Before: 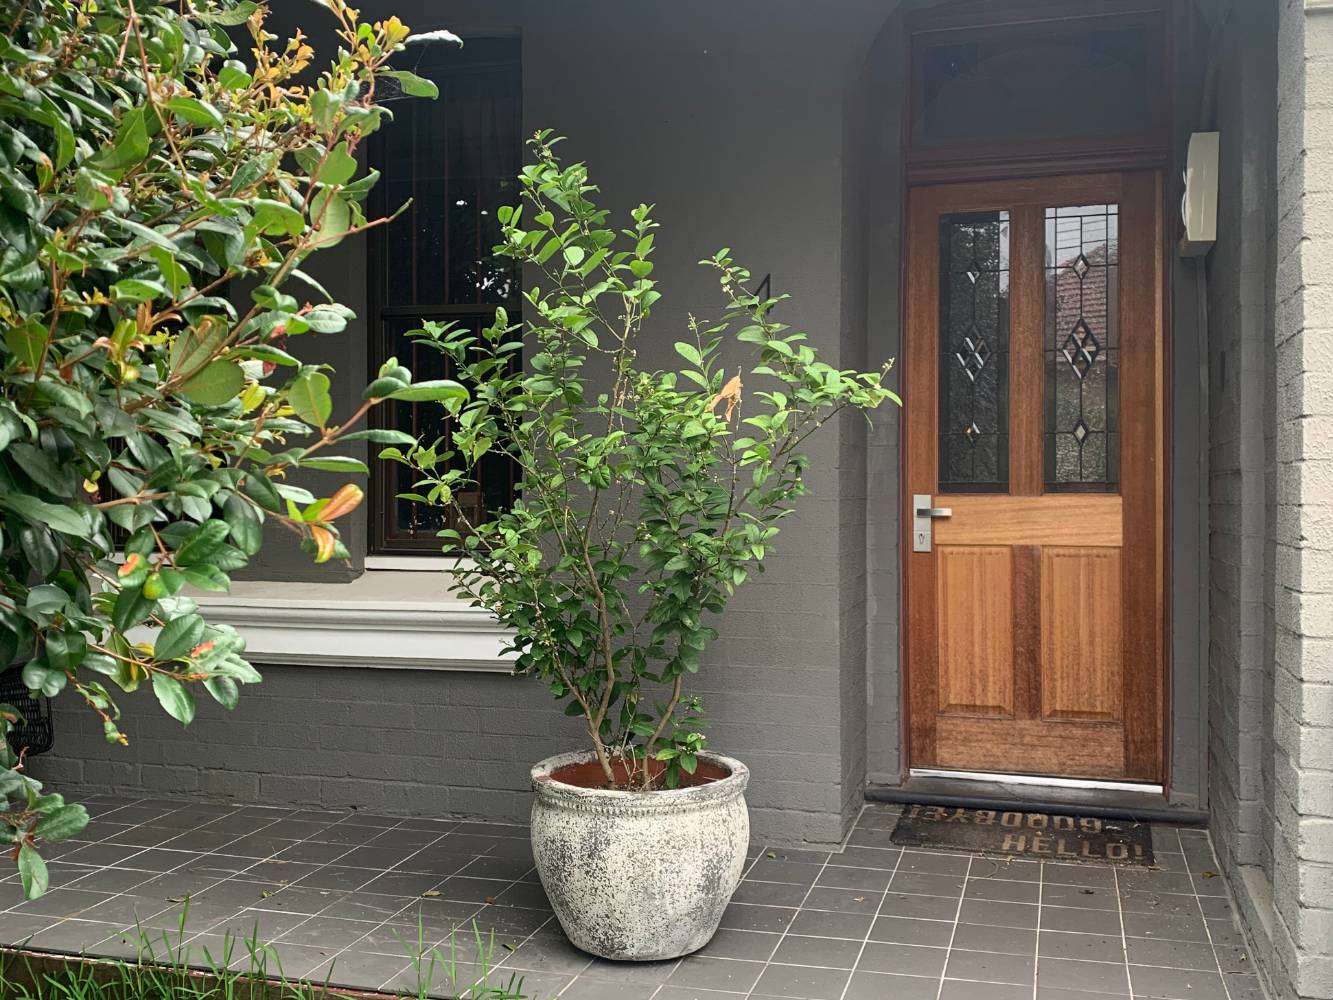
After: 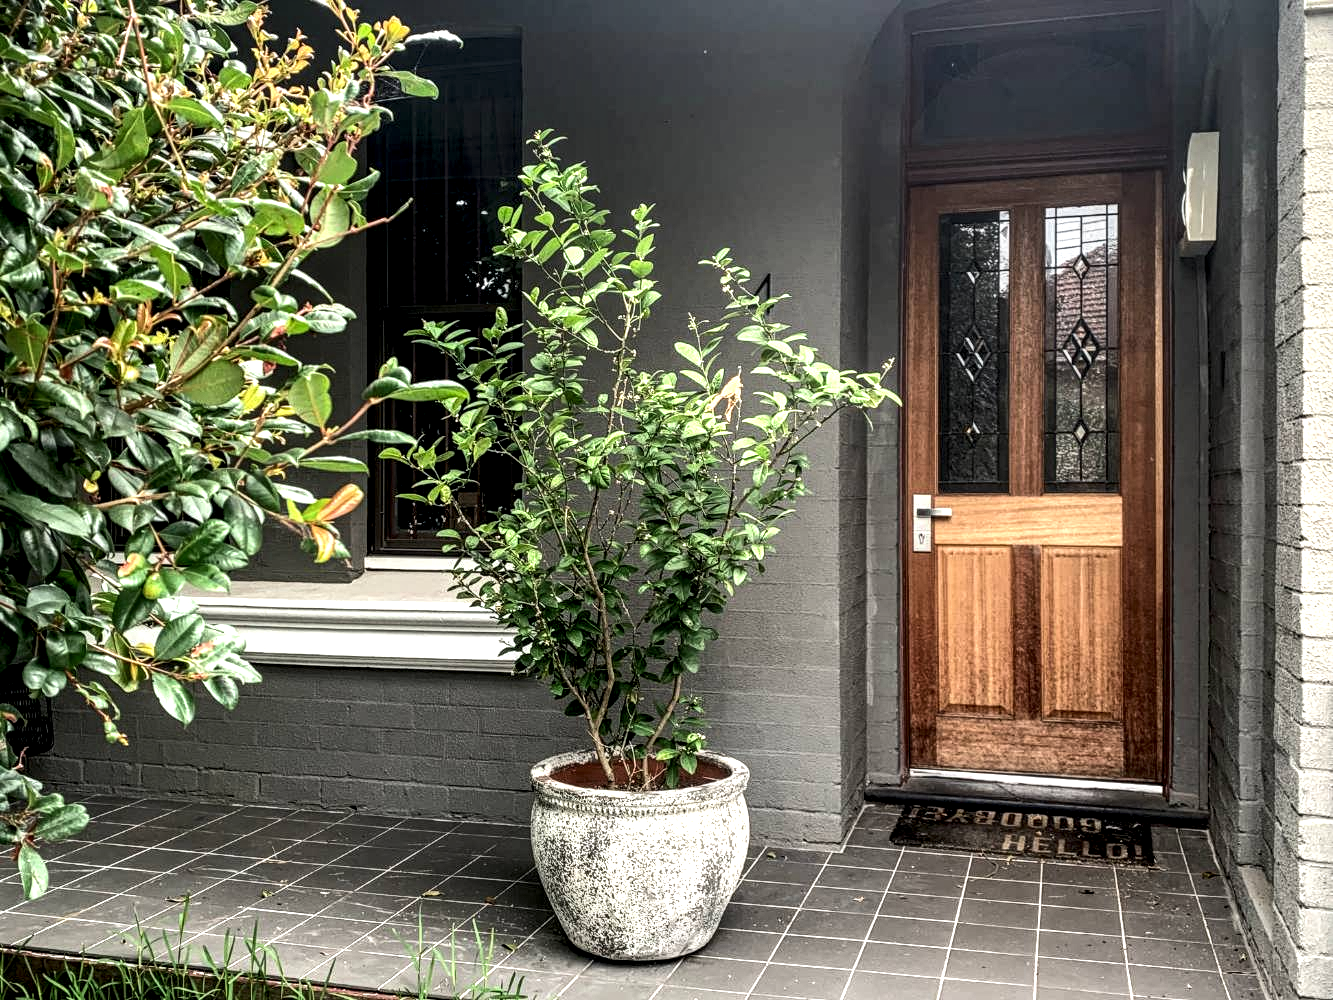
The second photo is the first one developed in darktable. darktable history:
tone equalizer: -8 EV -0.417 EV, -7 EV -0.389 EV, -6 EV -0.333 EV, -5 EV -0.222 EV, -3 EV 0.222 EV, -2 EV 0.333 EV, -1 EV 0.389 EV, +0 EV 0.417 EV, edges refinement/feathering 500, mask exposure compensation -1.57 EV, preserve details no
local contrast: highlights 20%, detail 197%
